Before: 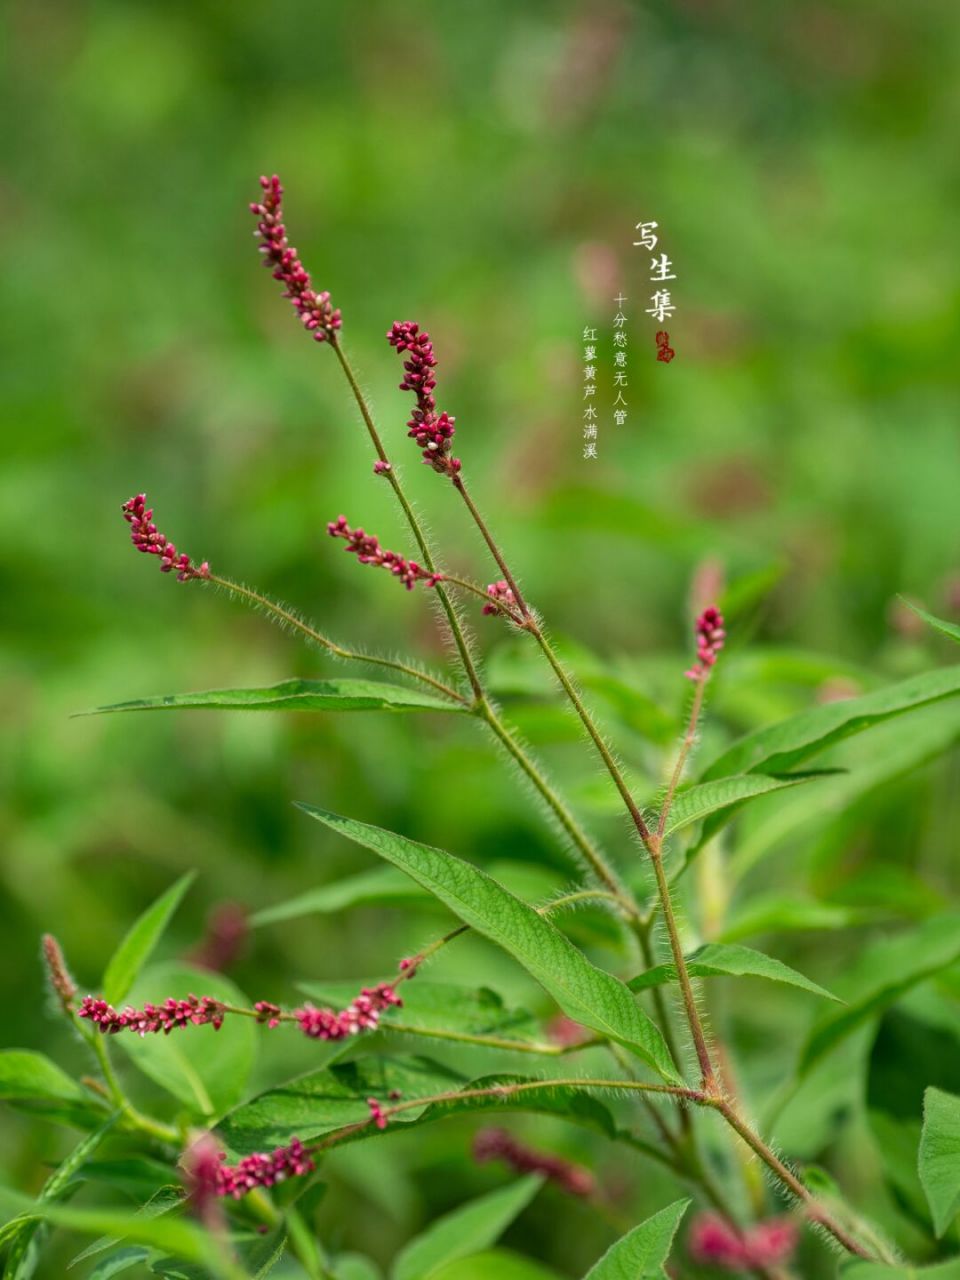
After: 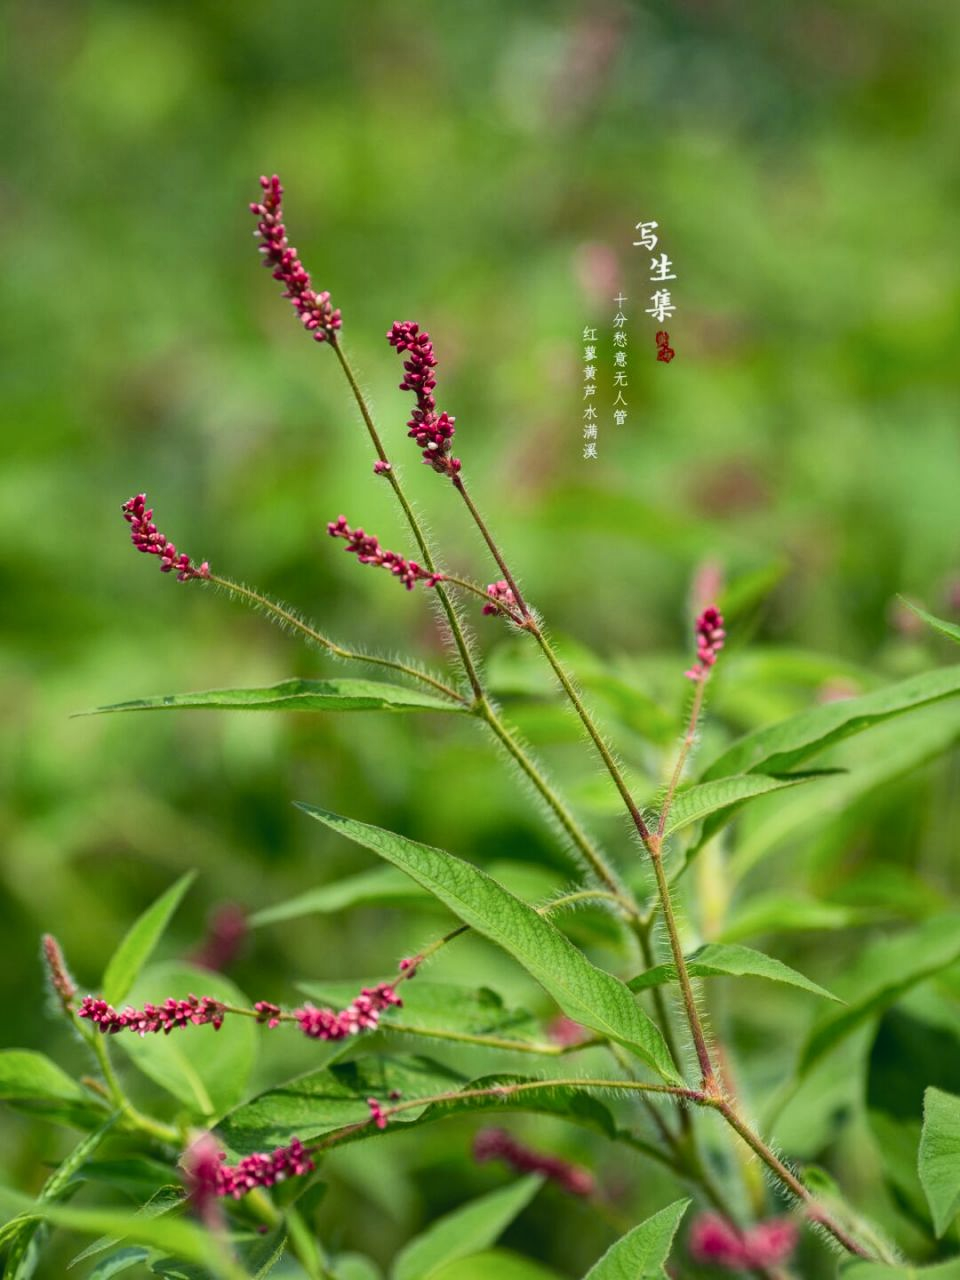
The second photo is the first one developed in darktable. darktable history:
contrast brightness saturation: saturation -0.055
tone curve: curves: ch0 [(0, 0.023) (0.217, 0.19) (0.754, 0.801) (1, 0.977)]; ch1 [(0, 0) (0.392, 0.398) (0.5, 0.5) (0.521, 0.528) (0.56, 0.577) (1, 1)]; ch2 [(0, 0) (0.5, 0.5) (0.579, 0.561) (0.65, 0.657) (1, 1)], color space Lab, independent channels, preserve colors none
